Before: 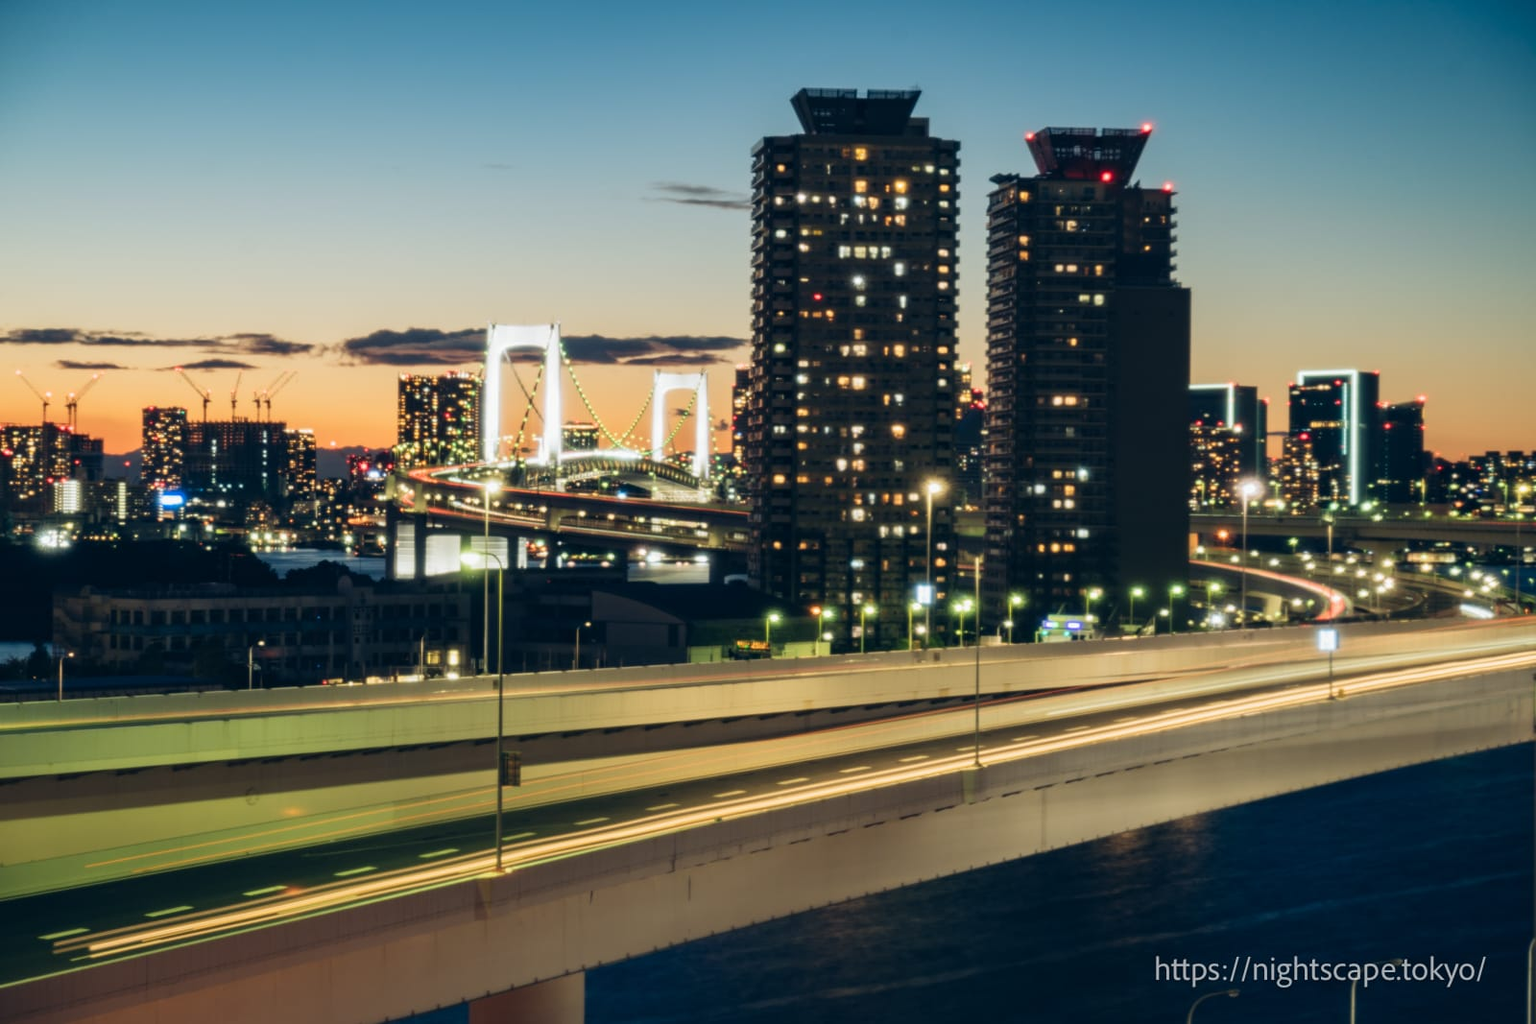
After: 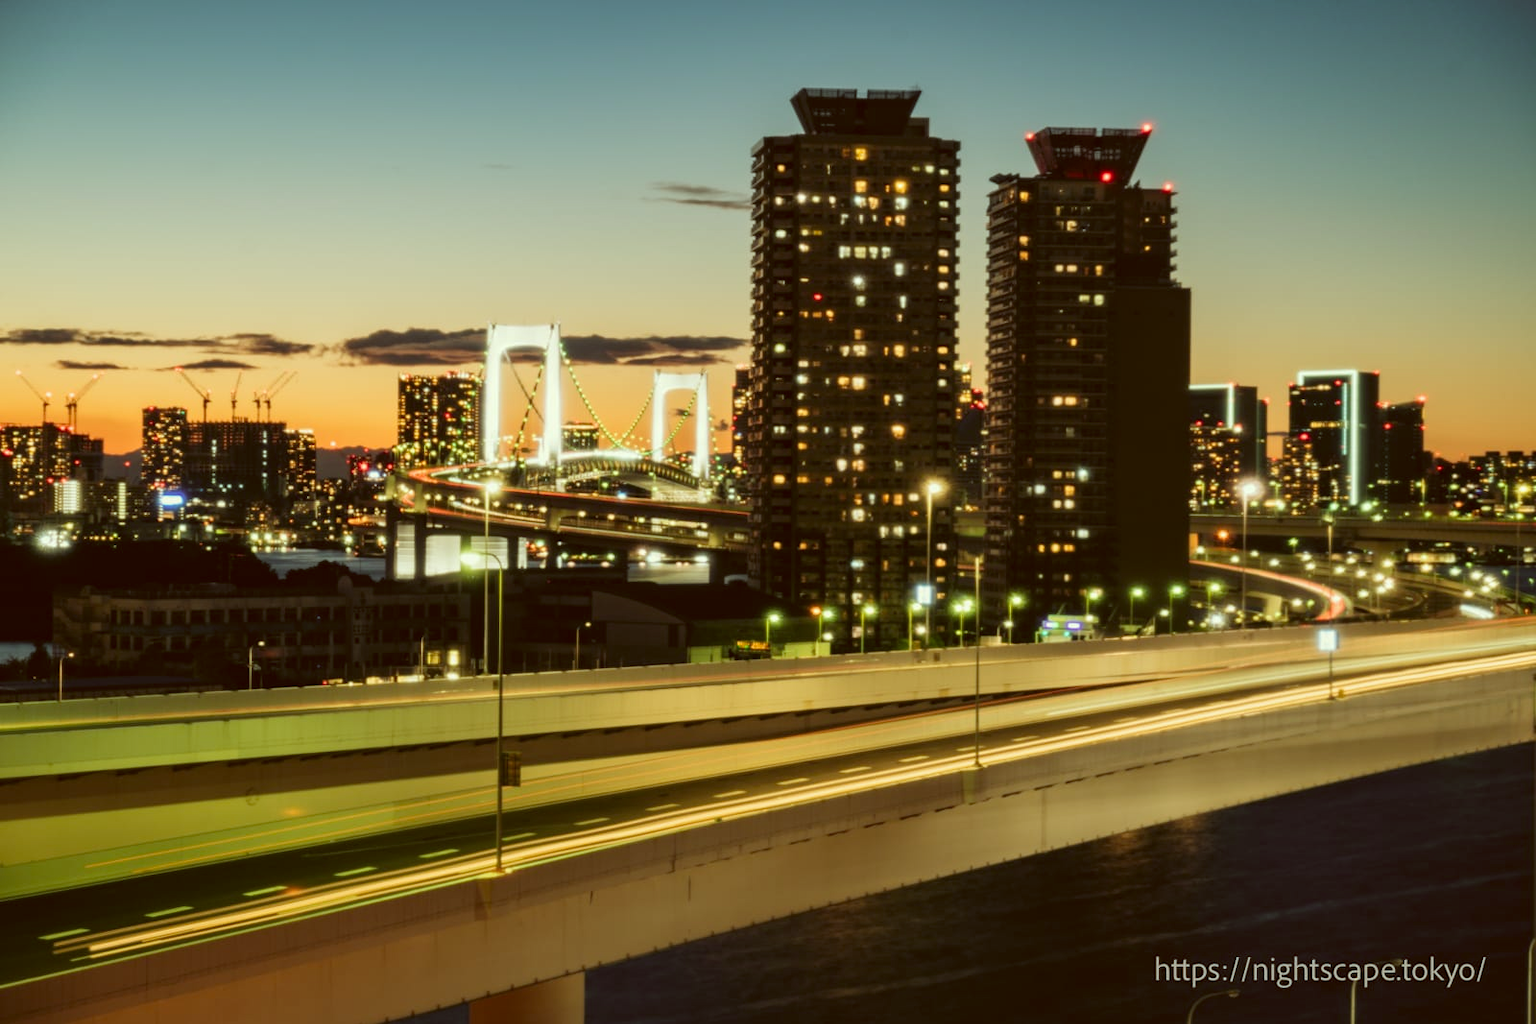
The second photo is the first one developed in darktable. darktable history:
color correction: highlights a* -6.09, highlights b* 9.52, shadows a* 10.77, shadows b* 23.98
